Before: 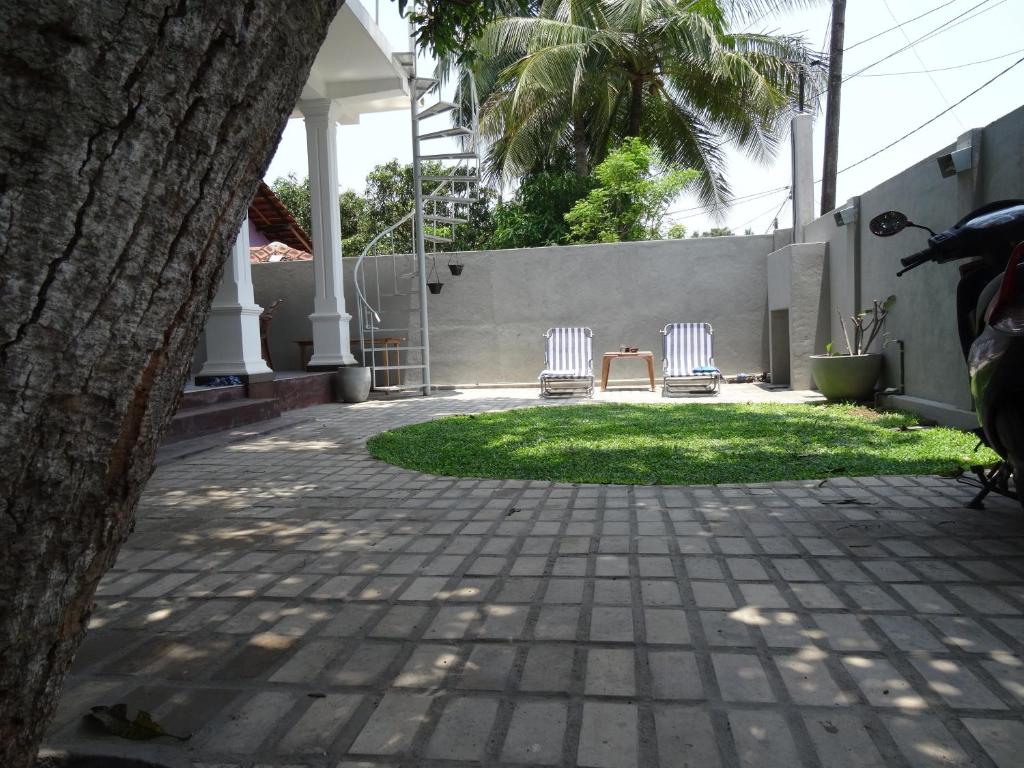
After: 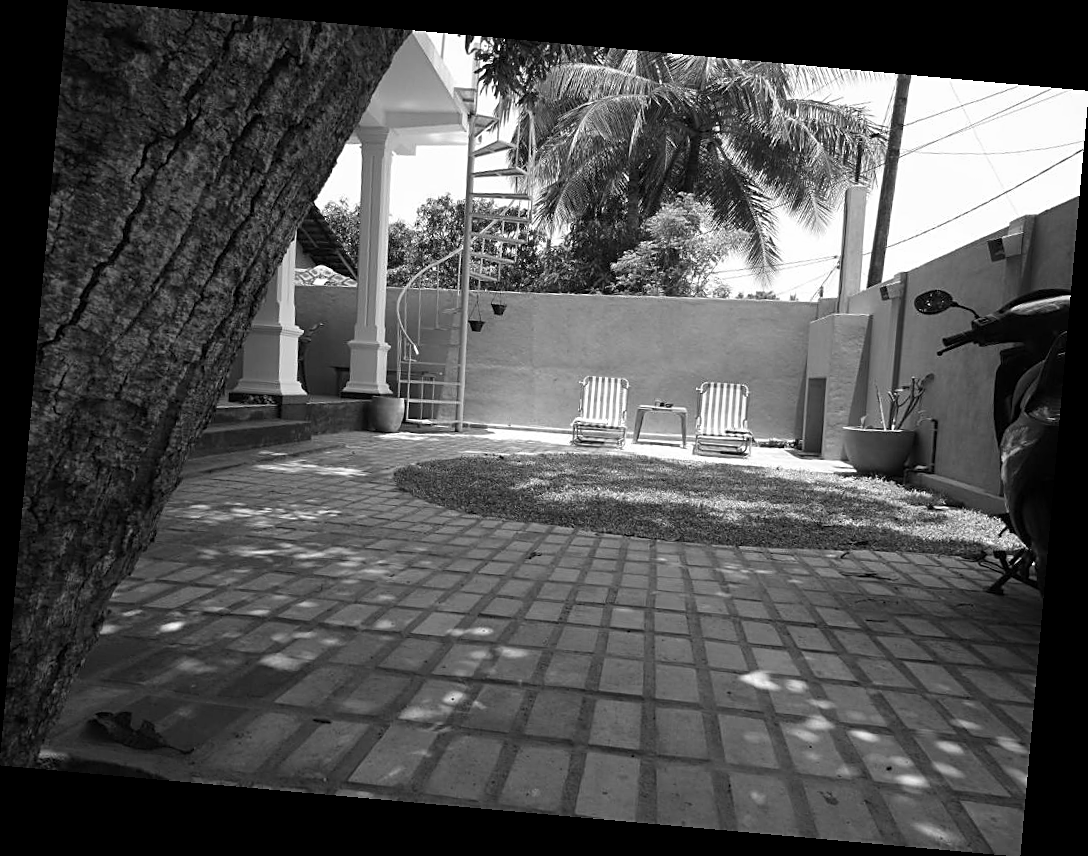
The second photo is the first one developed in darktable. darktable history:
white balance: red 1, blue 1
color zones: curves: ch1 [(0, -0.394) (0.143, -0.394) (0.286, -0.394) (0.429, -0.392) (0.571, -0.391) (0.714, -0.391) (0.857, -0.391) (1, -0.394)]
sharpen: on, module defaults
rotate and perspective: rotation 5.12°, automatic cropping off
